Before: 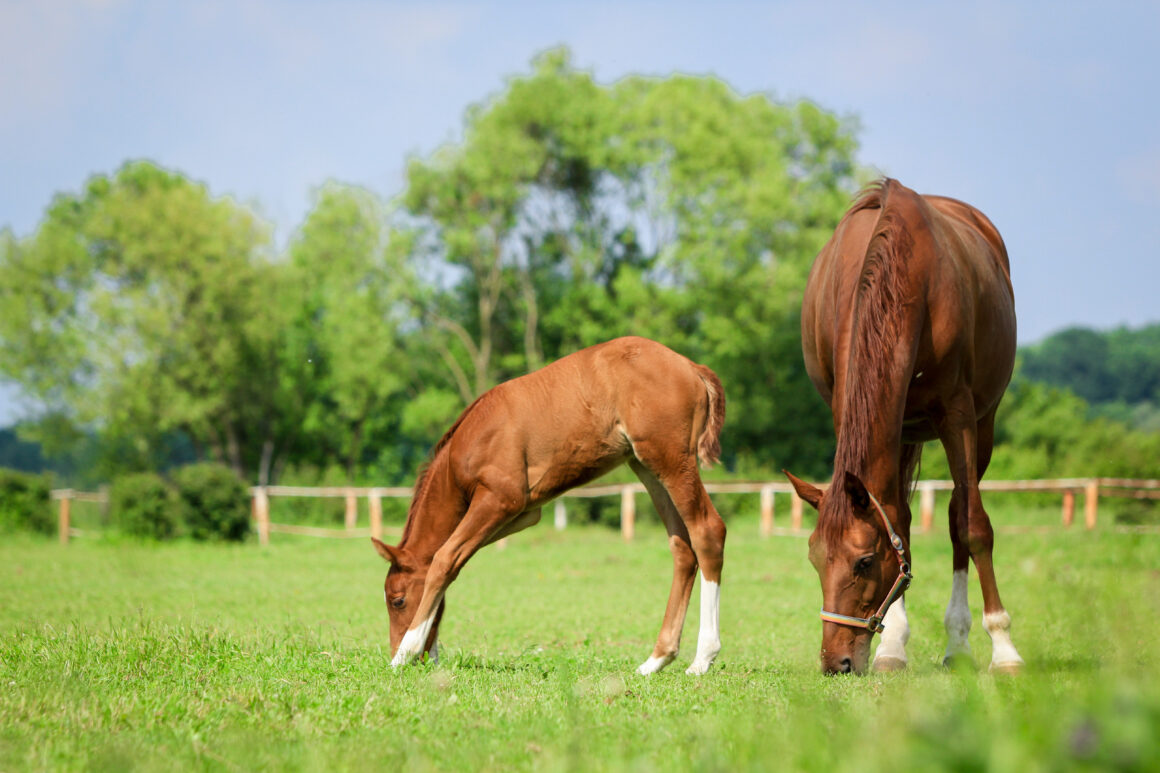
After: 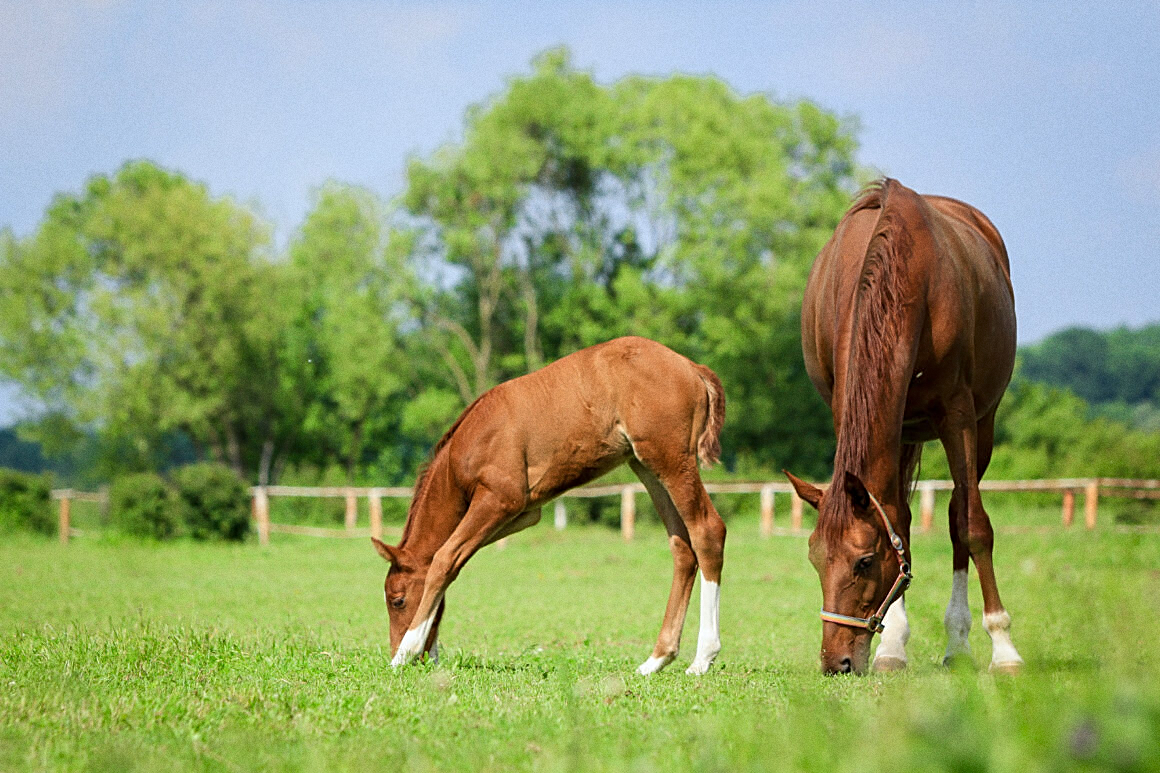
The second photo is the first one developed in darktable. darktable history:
grain: coarseness 0.47 ISO
sharpen: on, module defaults
white balance: red 0.982, blue 1.018
